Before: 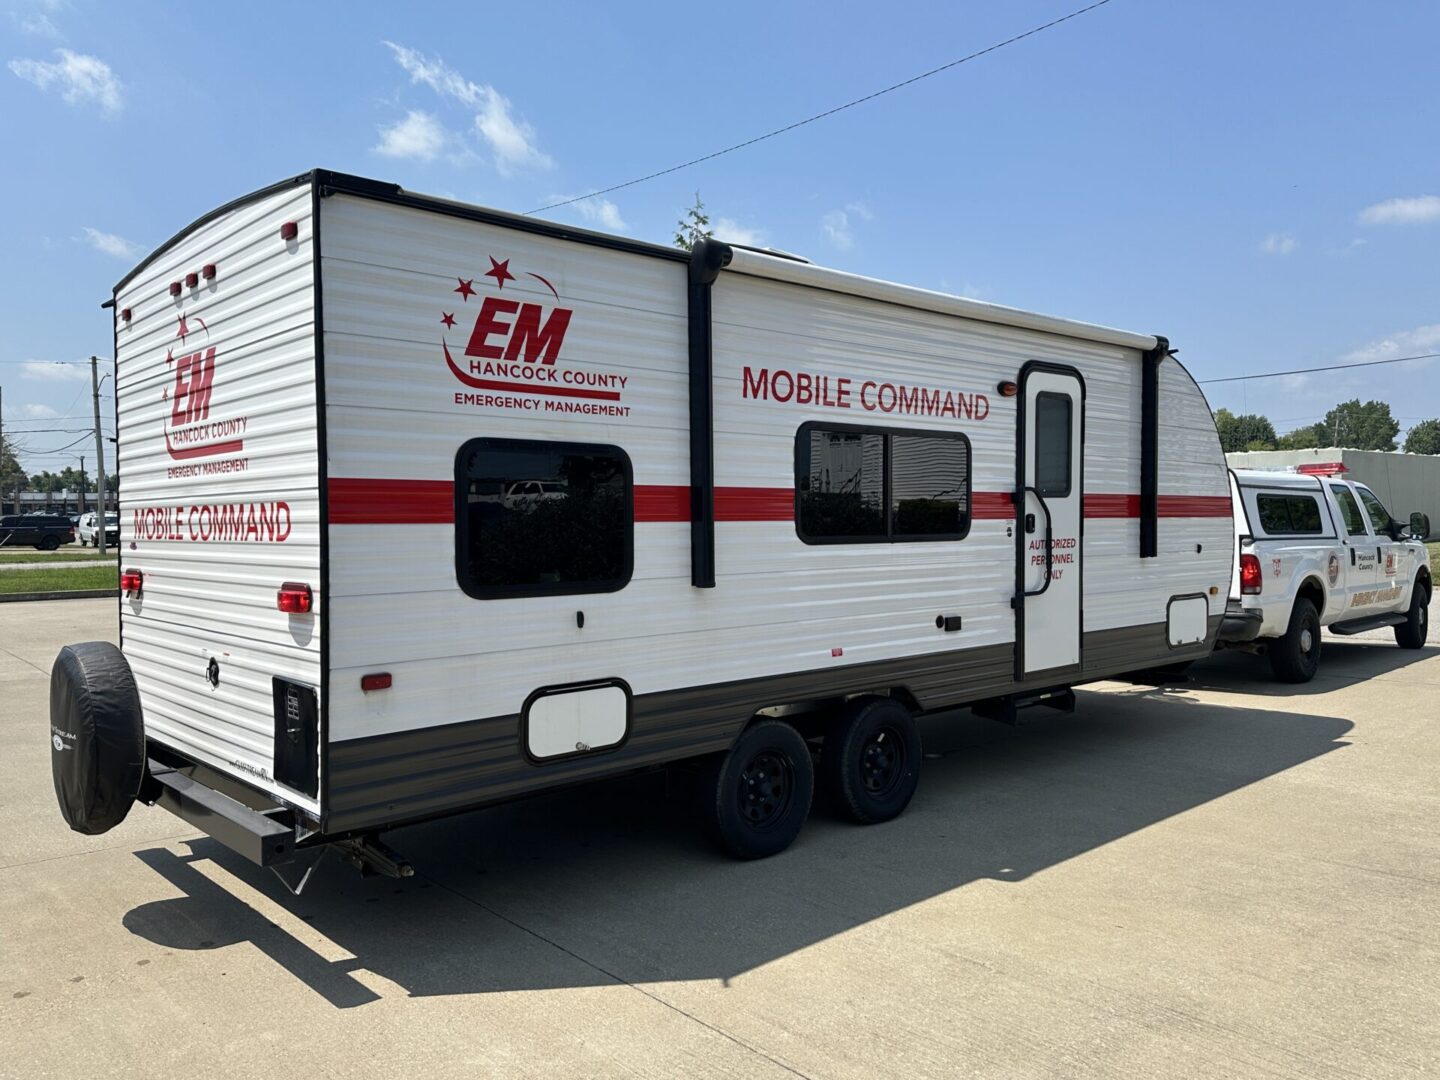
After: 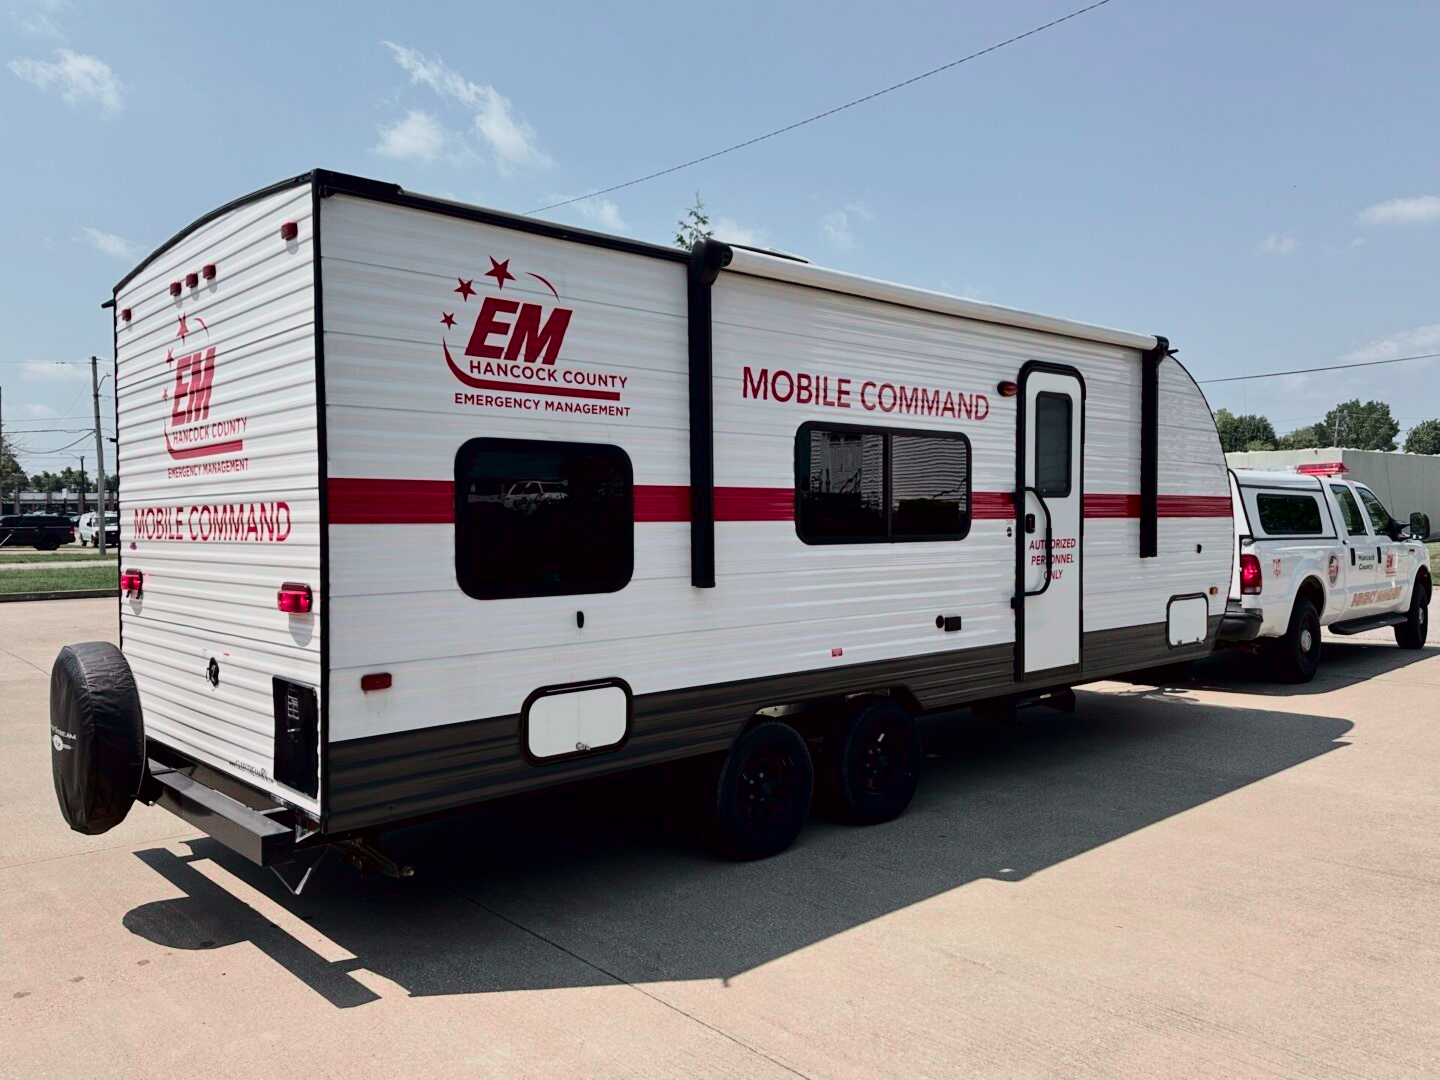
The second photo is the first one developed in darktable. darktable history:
color contrast: blue-yellow contrast 0.62
tone curve: curves: ch0 [(0, 0) (0.049, 0.01) (0.154, 0.081) (0.491, 0.519) (0.748, 0.765) (1, 0.919)]; ch1 [(0, 0) (0.172, 0.123) (0.317, 0.272) (0.401, 0.422) (0.489, 0.496) (0.531, 0.557) (0.615, 0.612) (0.741, 0.783) (1, 1)]; ch2 [(0, 0) (0.411, 0.424) (0.483, 0.478) (0.544, 0.56) (0.686, 0.638) (1, 1)], color space Lab, independent channels, preserve colors none
